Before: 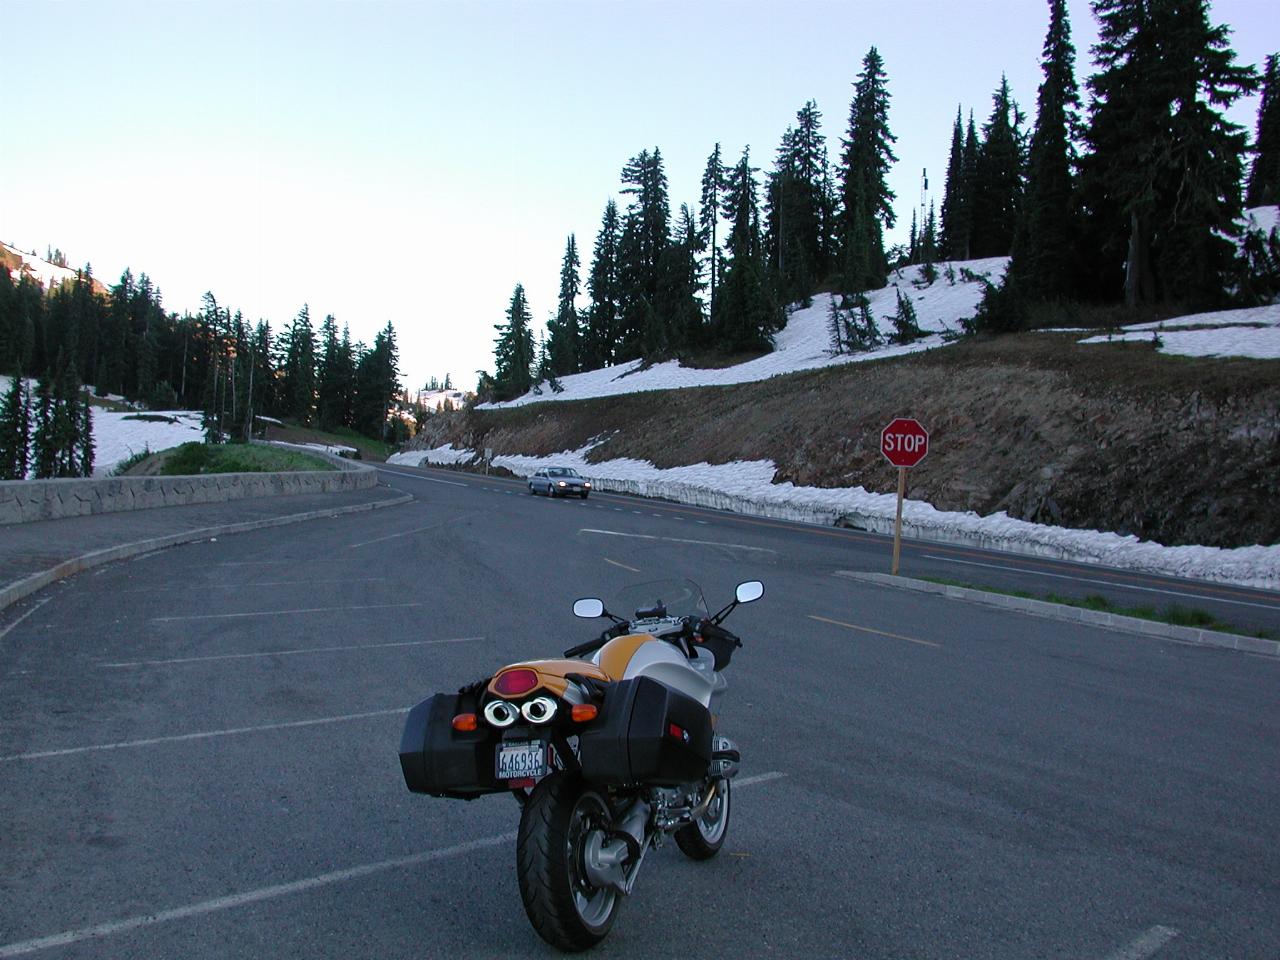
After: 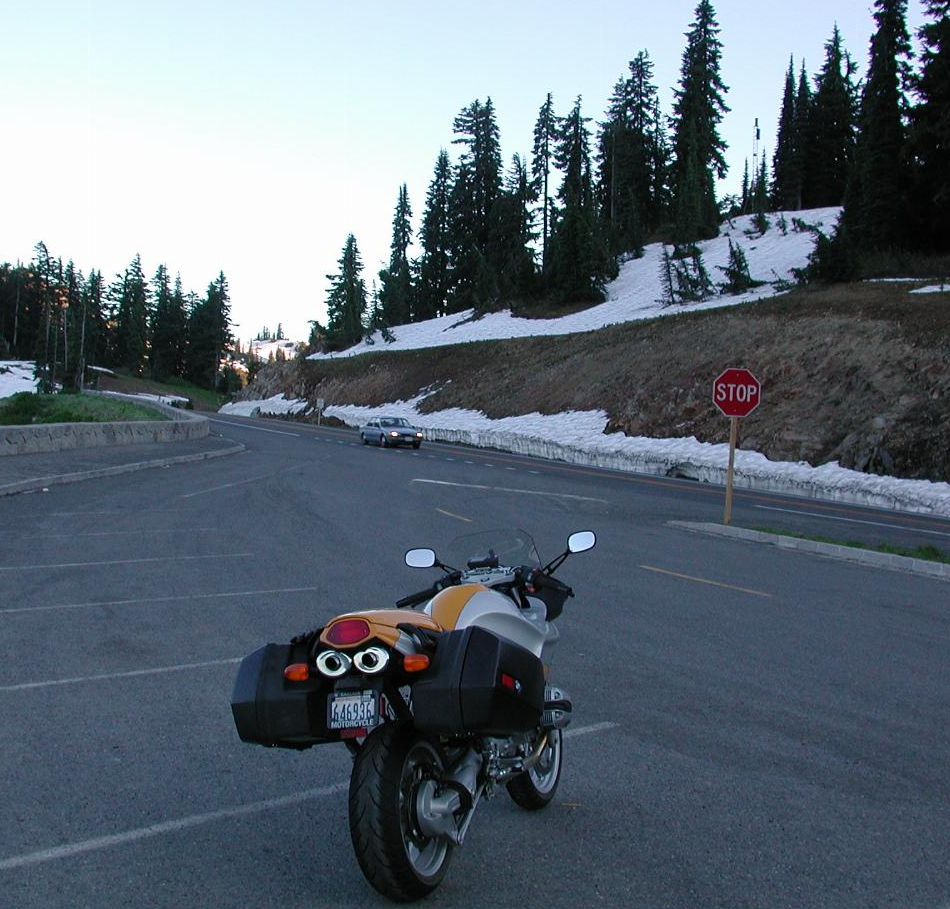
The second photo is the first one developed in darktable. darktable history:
crop and rotate: left 13.175%, top 5.305%, right 12.557%
